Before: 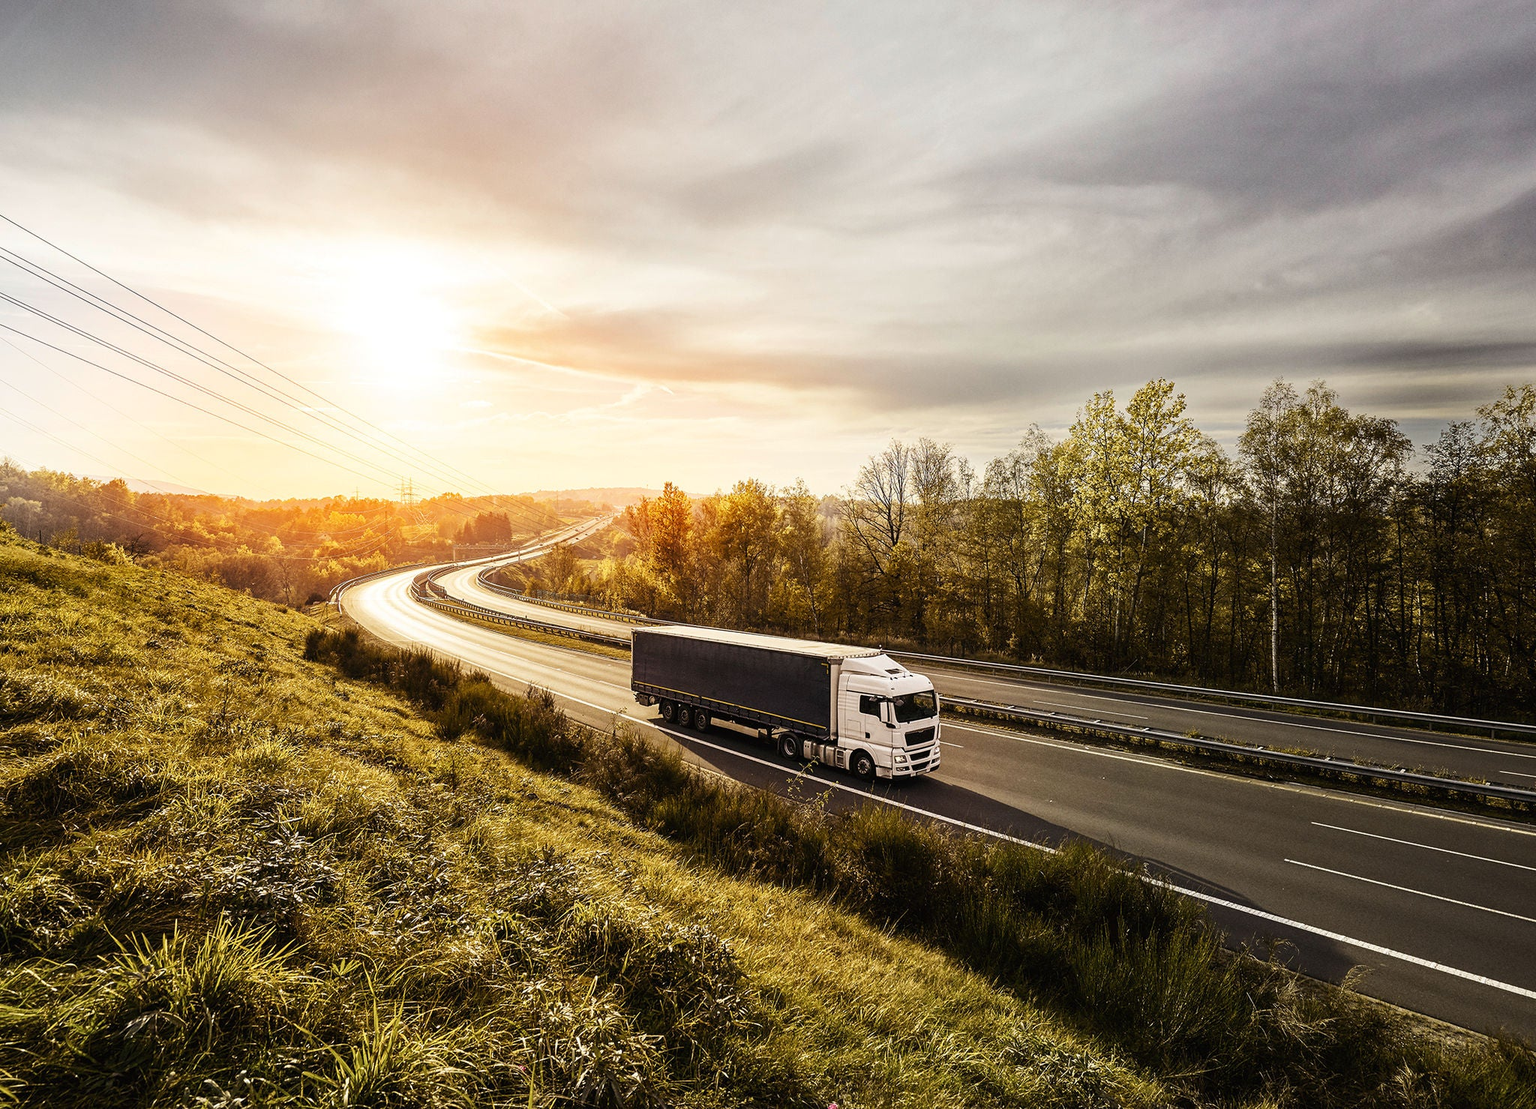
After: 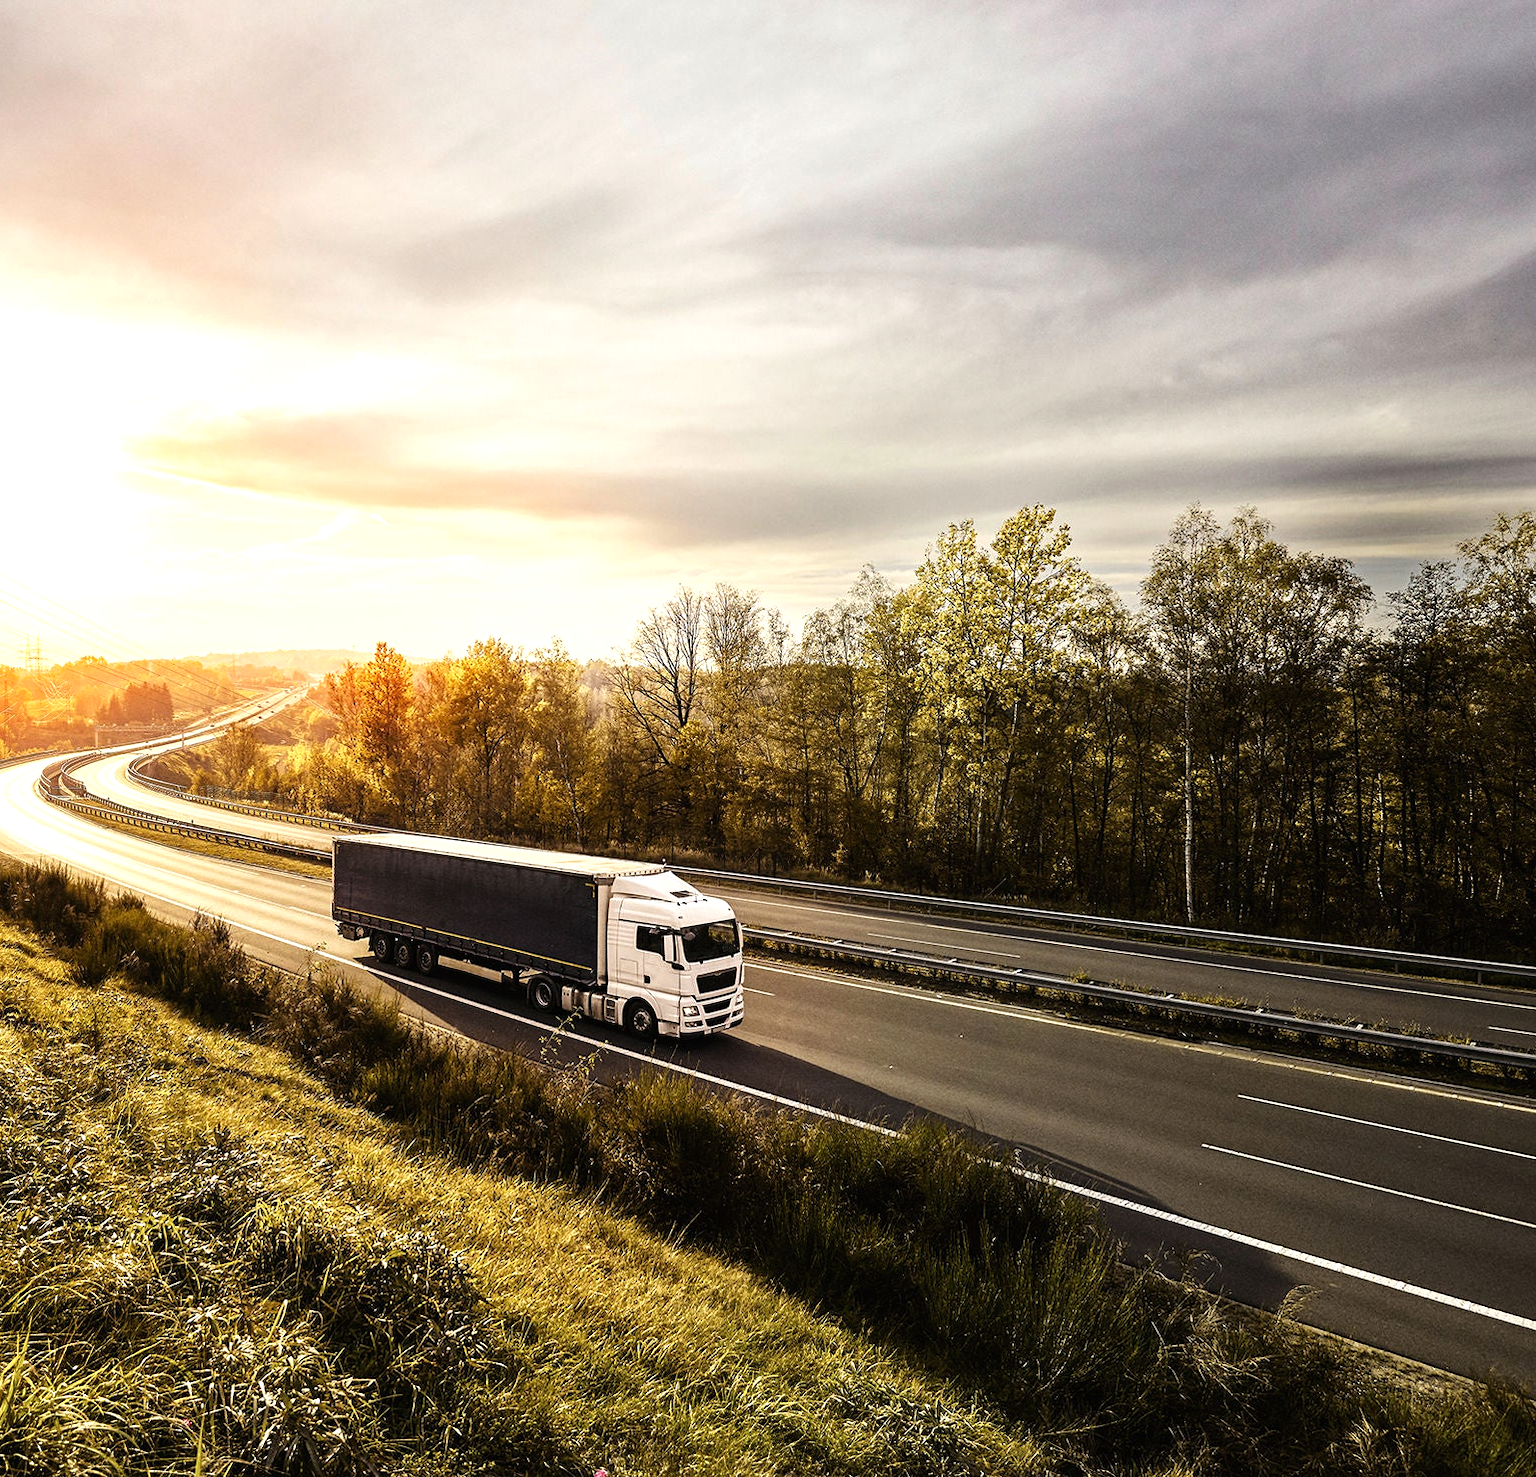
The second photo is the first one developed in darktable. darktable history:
tone equalizer: -8 EV -0.39 EV, -7 EV -0.414 EV, -6 EV -0.343 EV, -5 EV -0.252 EV, -3 EV 0.255 EV, -2 EV 0.342 EV, -1 EV 0.399 EV, +0 EV 0.388 EV
crop and rotate: left 24.899%
